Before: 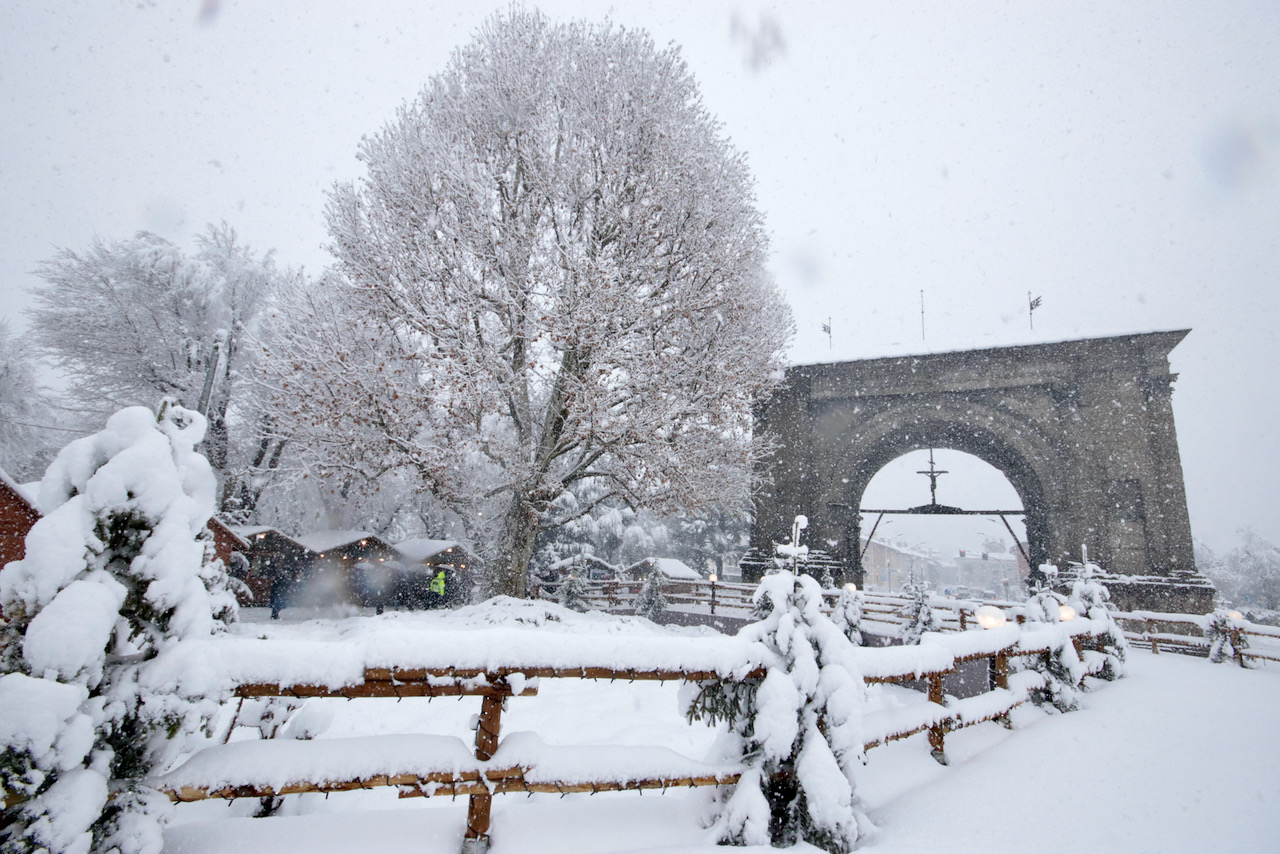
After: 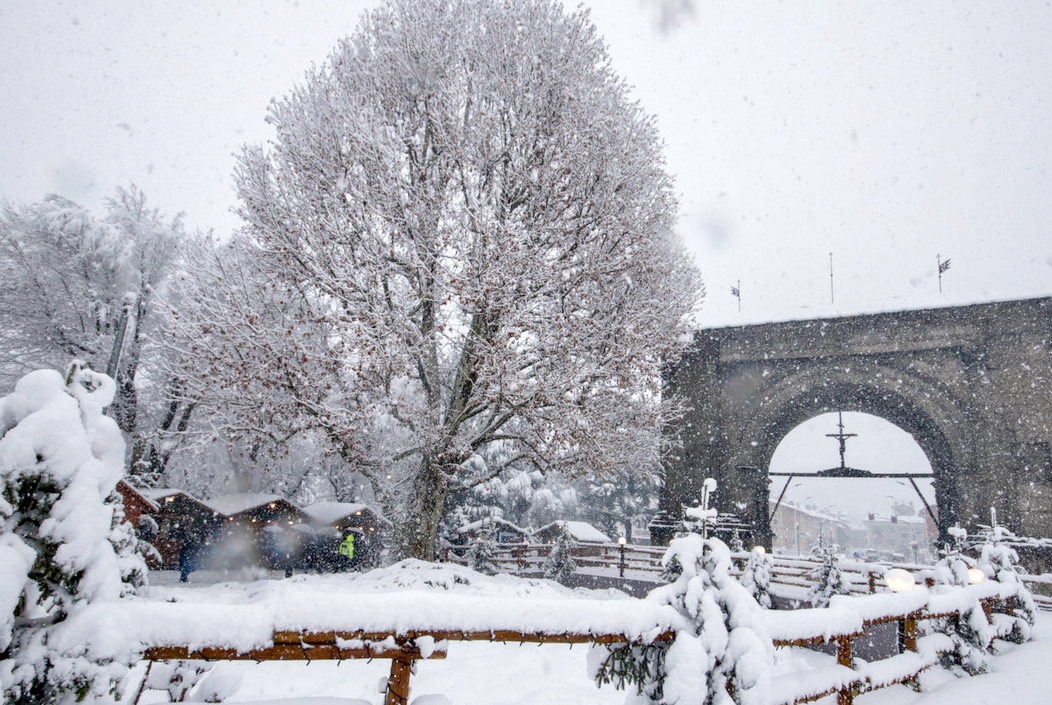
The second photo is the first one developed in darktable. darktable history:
local contrast: detail 130%
color balance rgb: highlights gain › chroma 0.553%, highlights gain › hue 57.28°, perceptual saturation grading › global saturation 20%, perceptual saturation grading › highlights -25.292%, perceptual saturation grading › shadows 23.976%
crop and rotate: left 7.184%, top 4.468%, right 10.611%, bottom 12.927%
